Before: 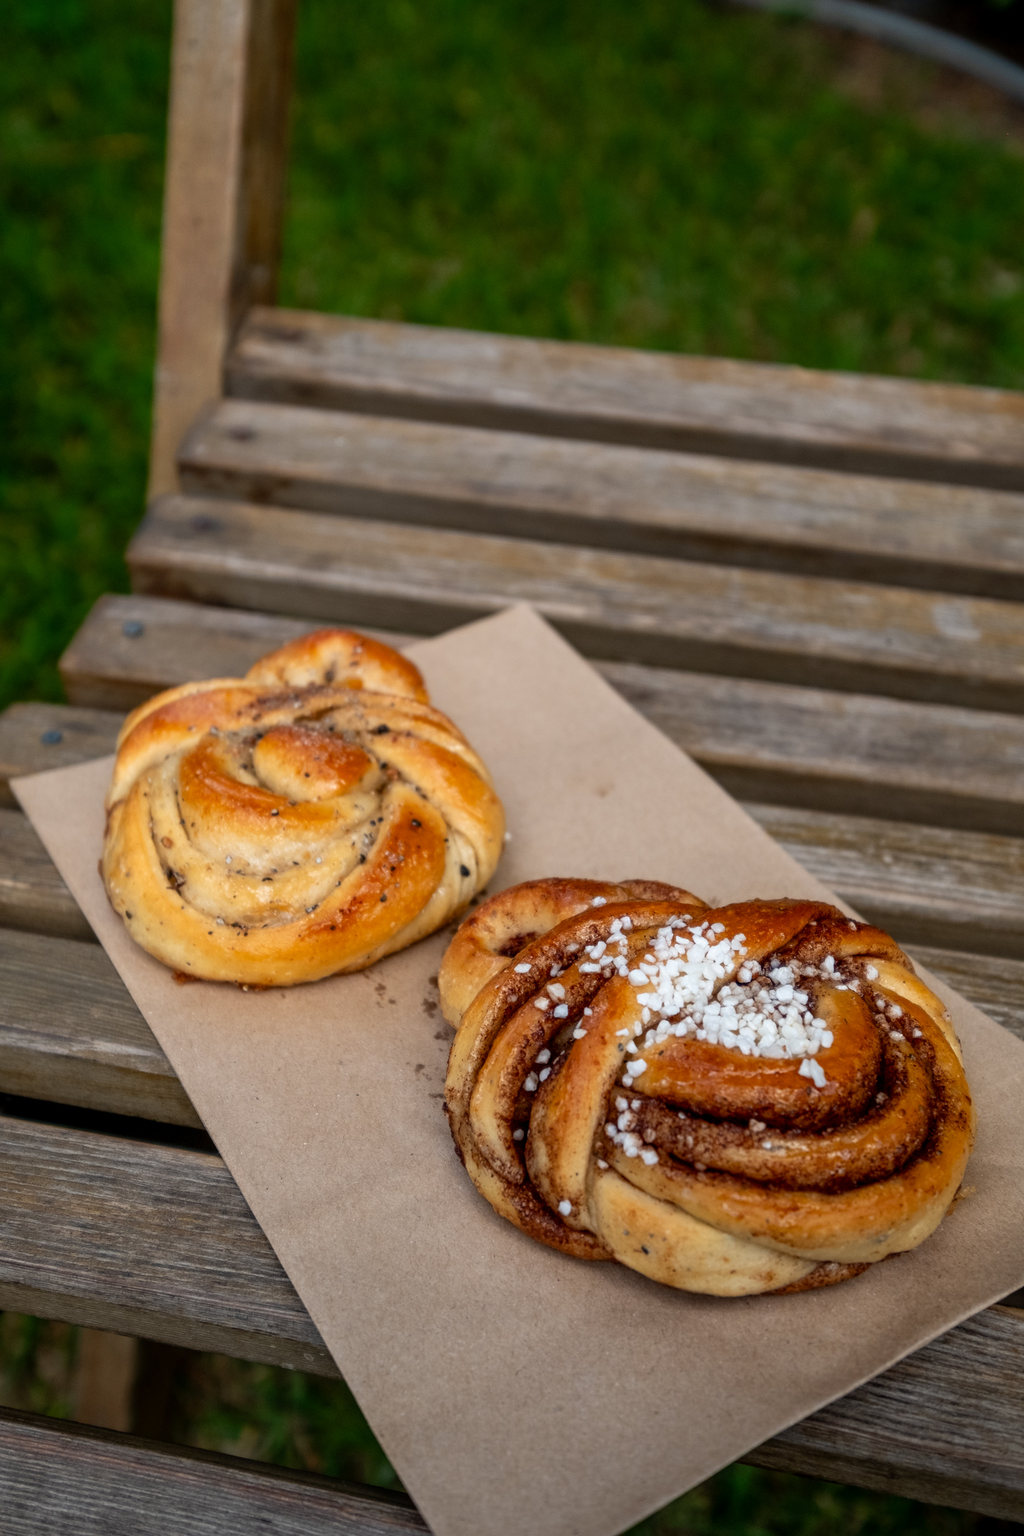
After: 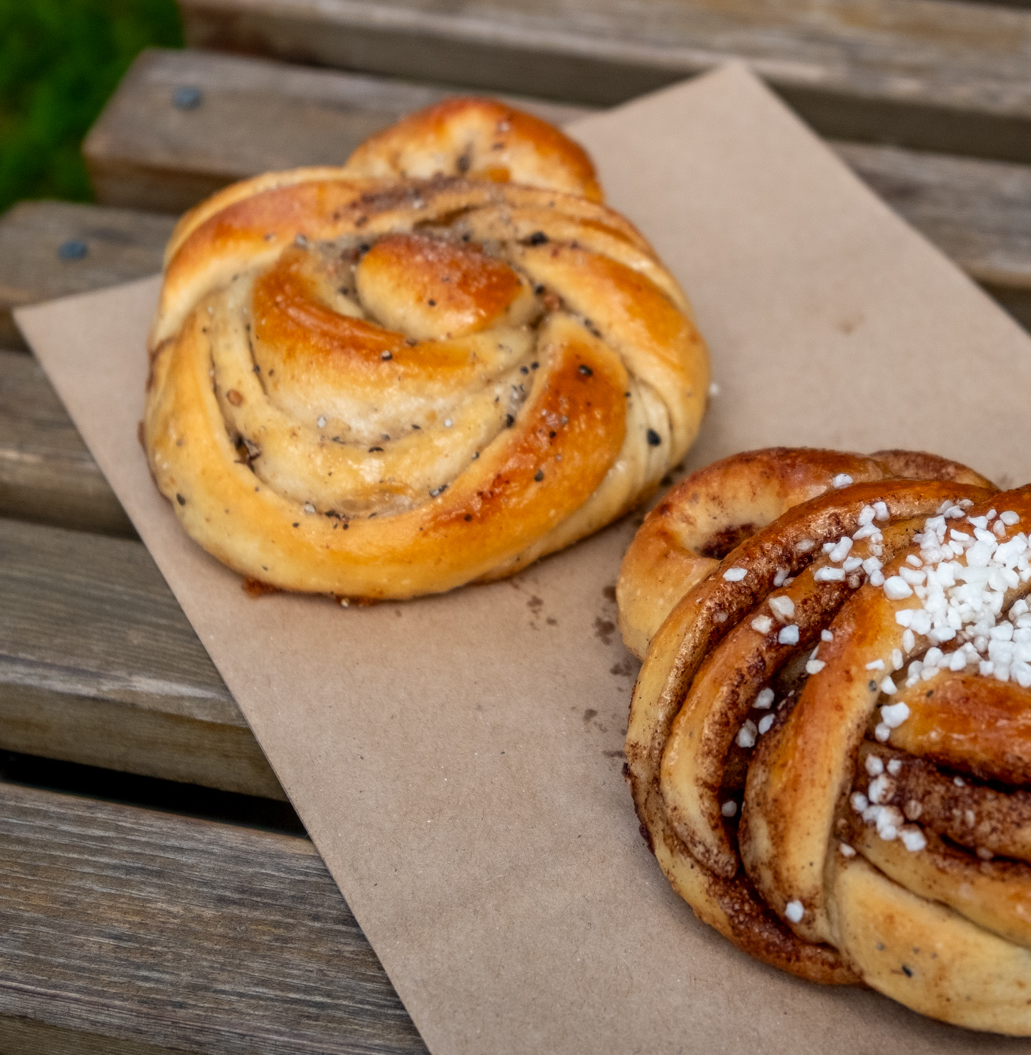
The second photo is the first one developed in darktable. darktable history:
crop: top 36.442%, right 28.36%, bottom 14.677%
